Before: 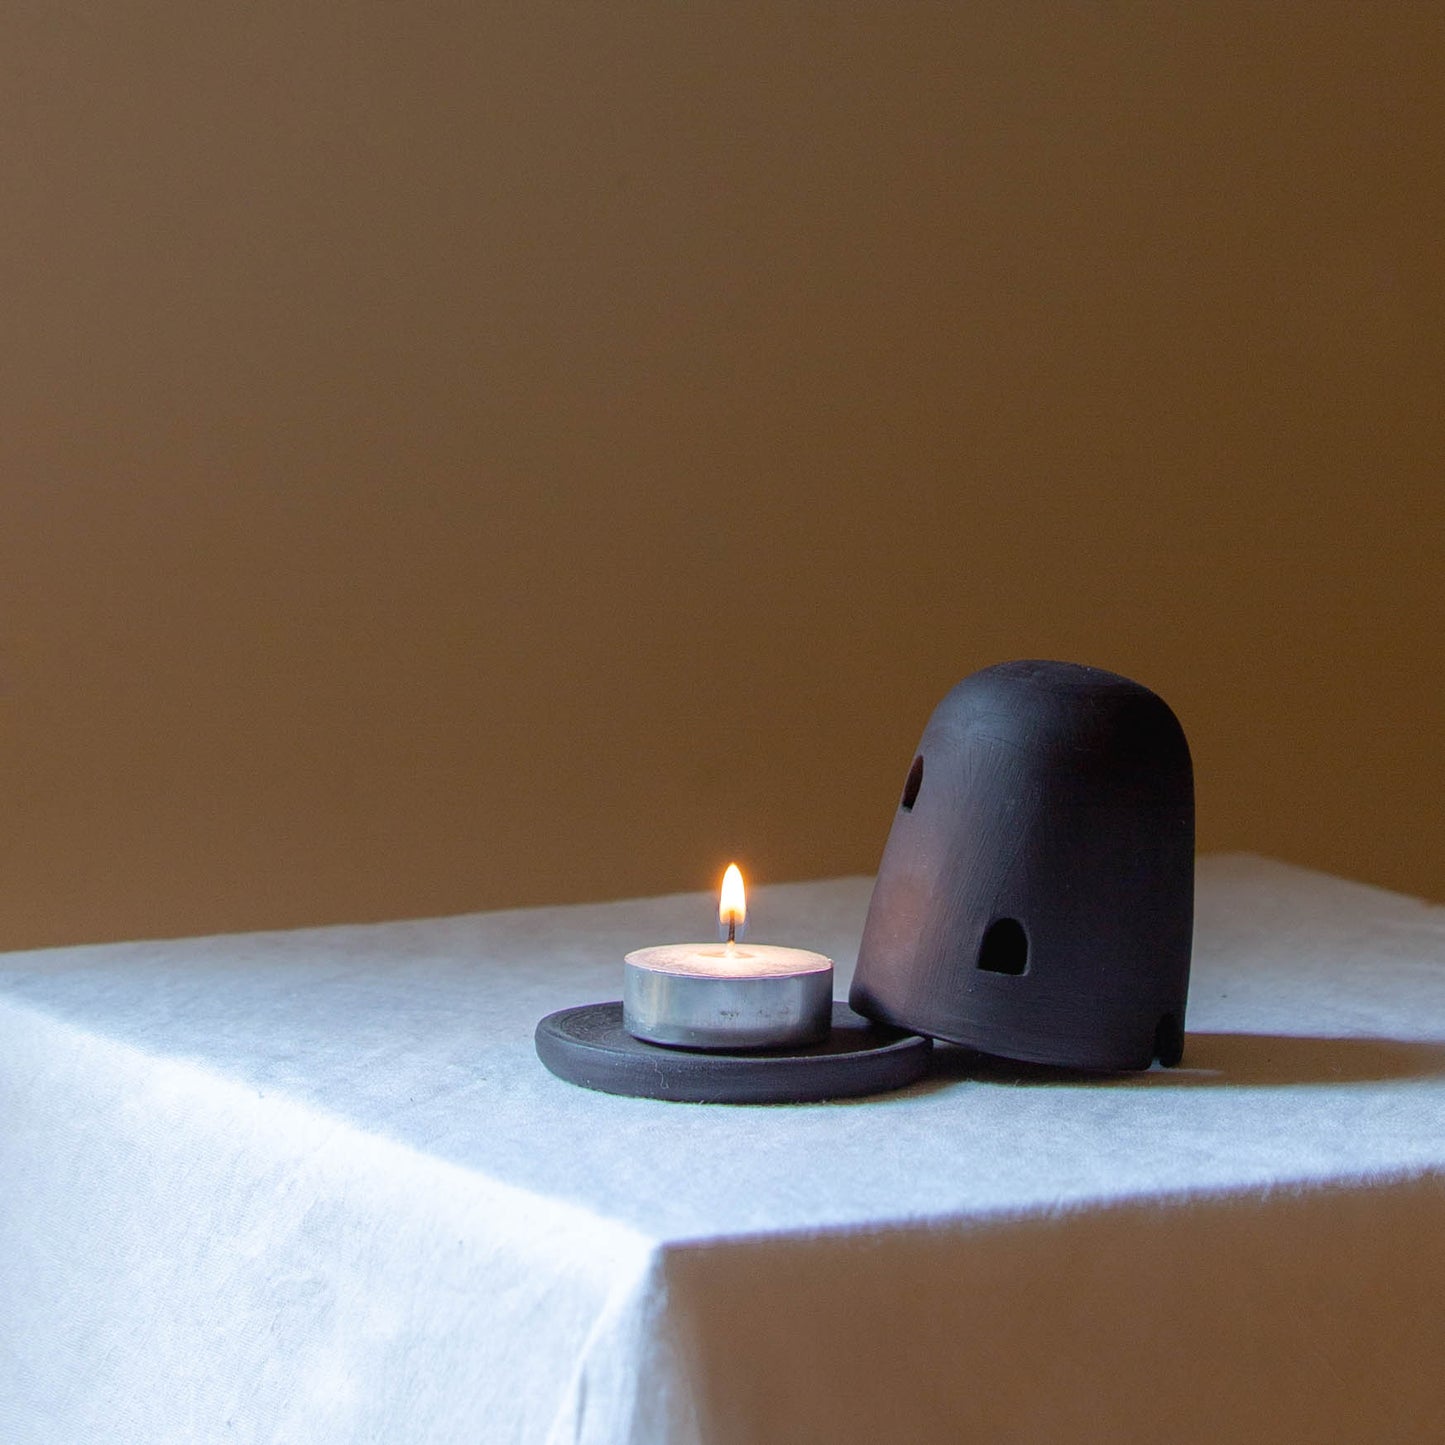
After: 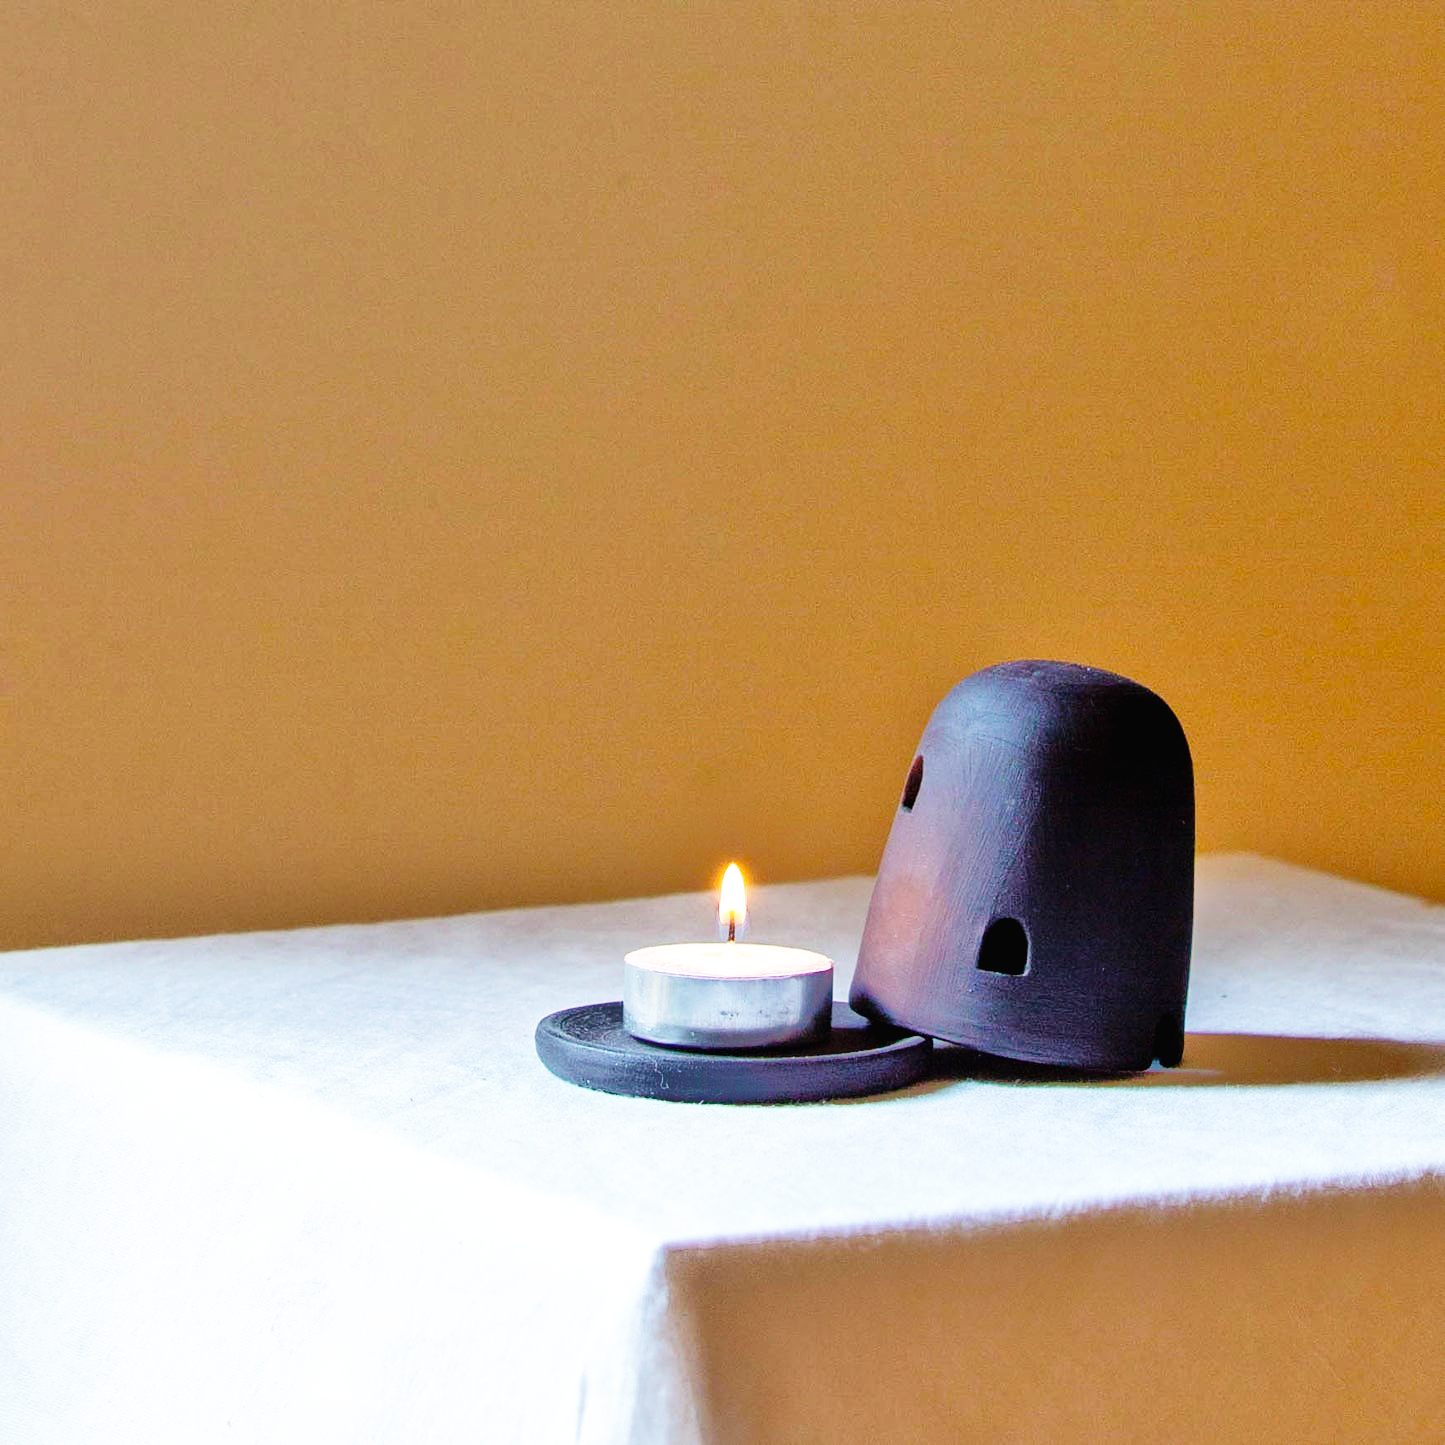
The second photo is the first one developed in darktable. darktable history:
shadows and highlights: soften with gaussian
base curve: curves: ch0 [(0, 0.003) (0.001, 0.002) (0.006, 0.004) (0.02, 0.022) (0.048, 0.086) (0.094, 0.234) (0.162, 0.431) (0.258, 0.629) (0.385, 0.8) (0.548, 0.918) (0.751, 0.988) (1, 1)], preserve colors none
tone equalizer: -8 EV -0.528 EV, -7 EV -0.319 EV, -6 EV -0.083 EV, -5 EV 0.413 EV, -4 EV 0.985 EV, -3 EV 0.791 EV, -2 EV -0.01 EV, -1 EV 0.14 EV, +0 EV -0.012 EV, smoothing 1
velvia: on, module defaults
